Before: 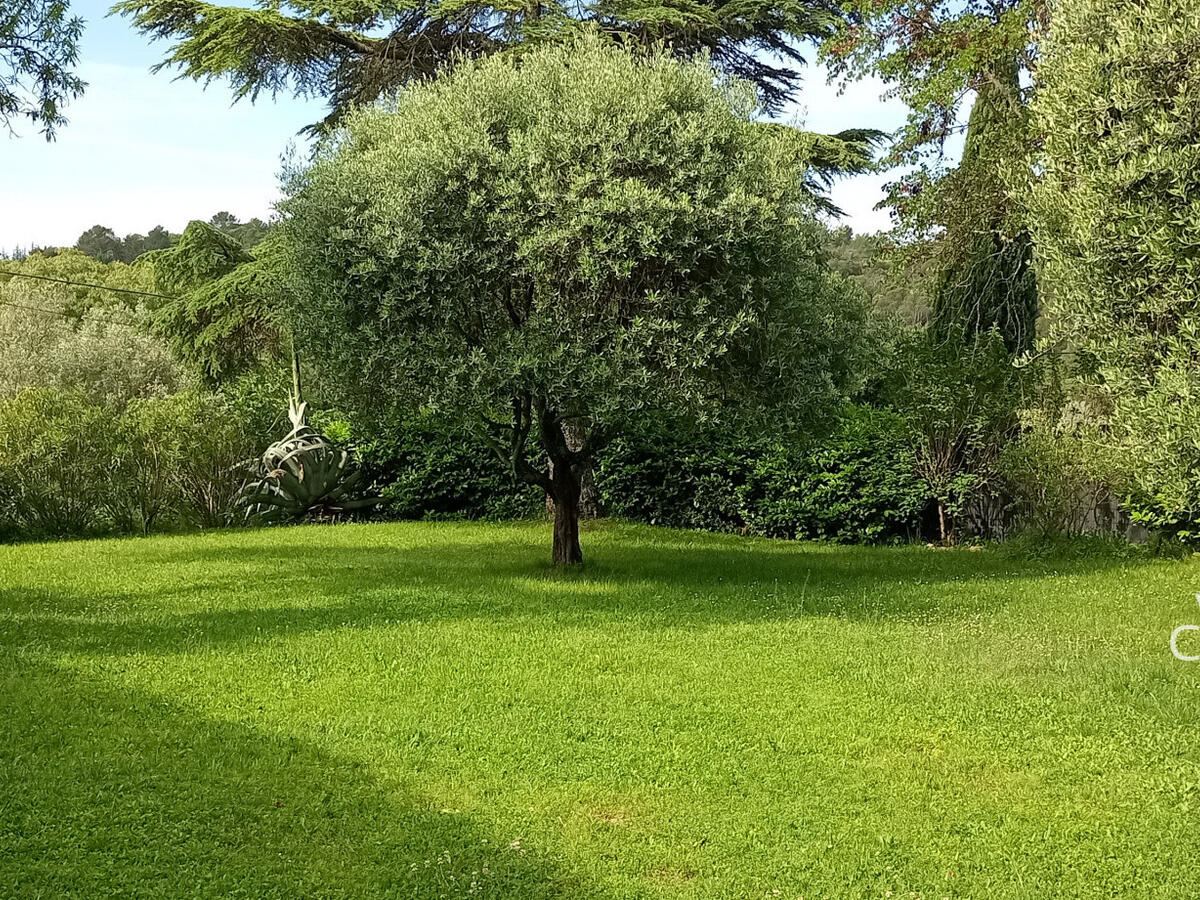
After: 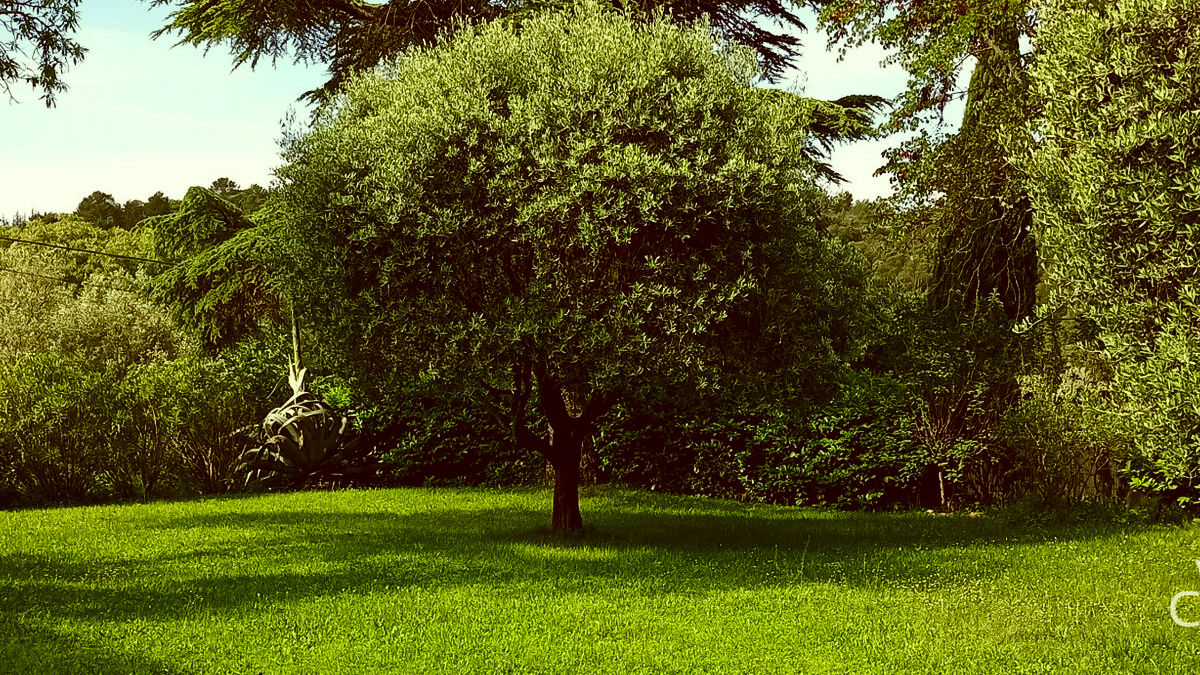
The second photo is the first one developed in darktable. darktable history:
color correction: highlights a* -5.3, highlights b* 9.8, shadows a* 9.8, shadows b* 24.26
crop: top 3.857%, bottom 21.132%
contrast brightness saturation: contrast 0.19, brightness -0.24, saturation 0.11
